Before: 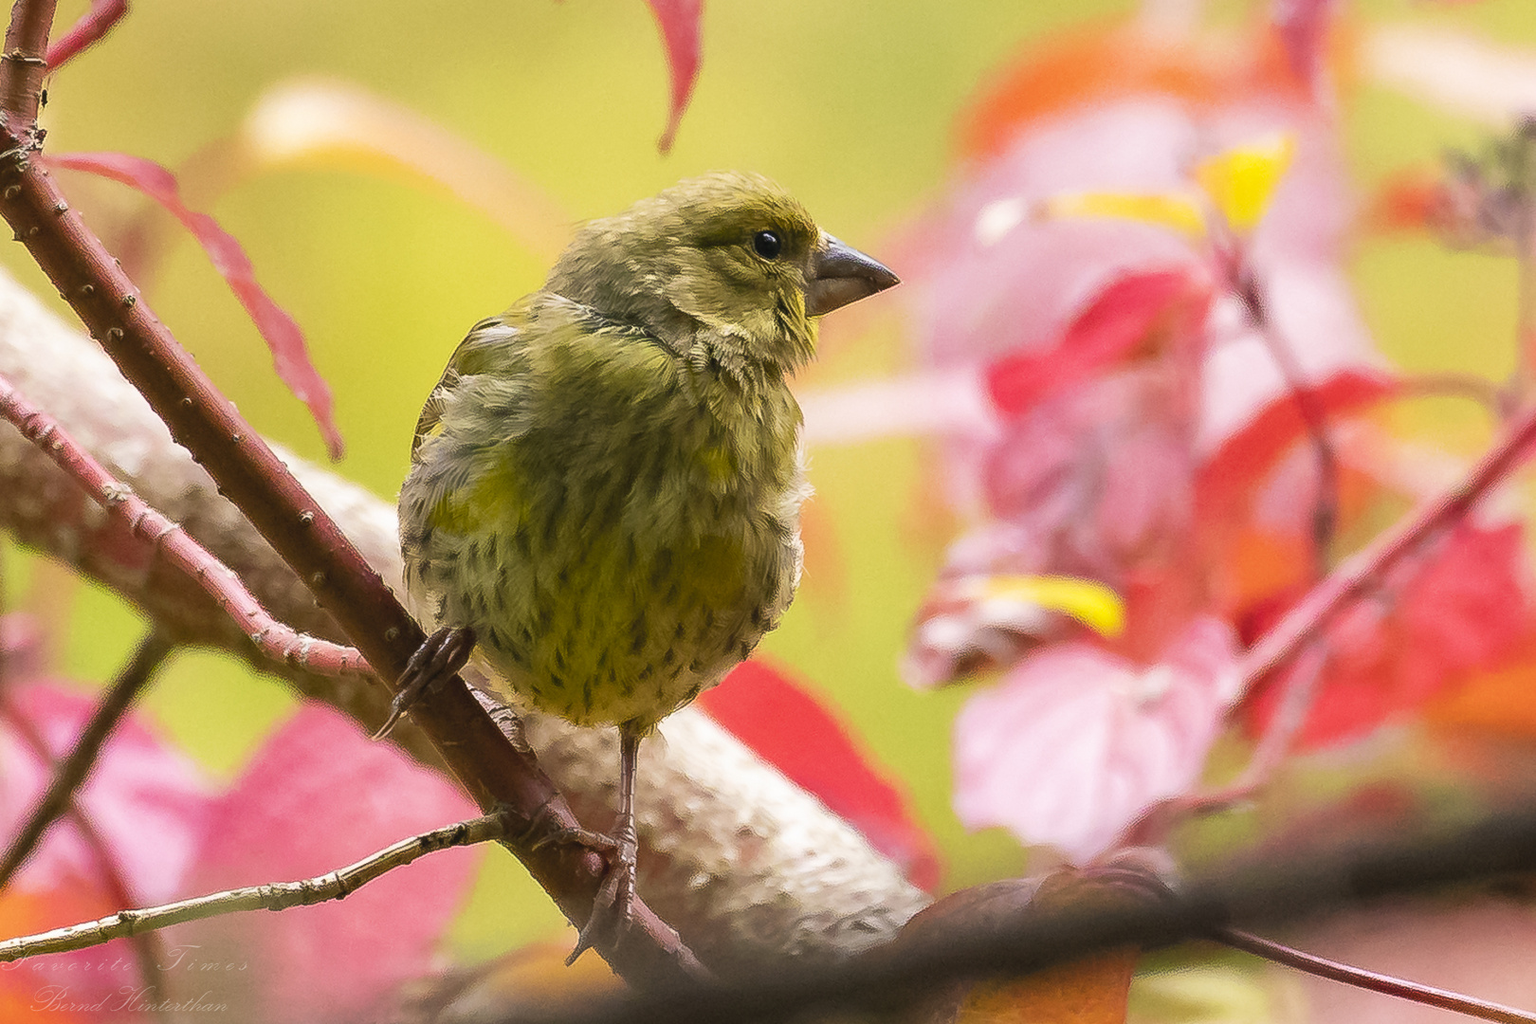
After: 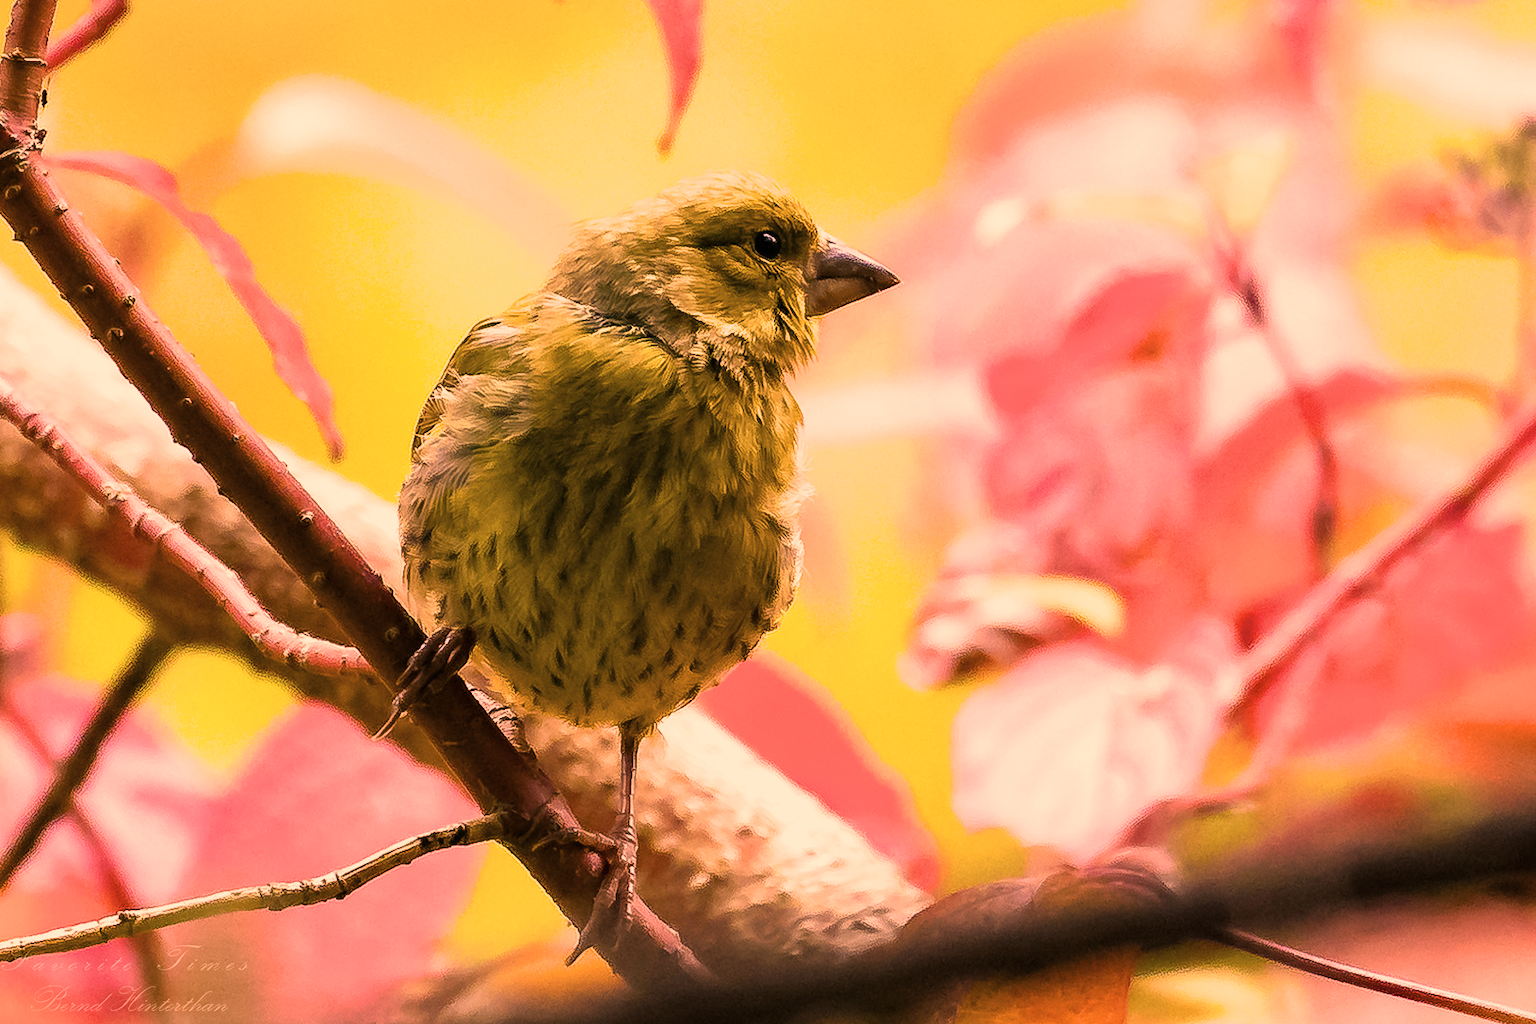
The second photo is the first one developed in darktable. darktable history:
exposure: exposure 0.018 EV, compensate highlight preservation false
color balance rgb: highlights gain › chroma 1.661%, highlights gain › hue 55.78°, linear chroma grading › mid-tones 7.22%, perceptual saturation grading › global saturation 25.494%, global vibrance 20.596%
filmic rgb: black relative exposure -9.07 EV, white relative exposure 2.31 EV, threshold 5.97 EV, hardness 7.5, iterations of high-quality reconstruction 0, enable highlight reconstruction true
color correction: highlights a* 39.78, highlights b* 39.54, saturation 0.69
